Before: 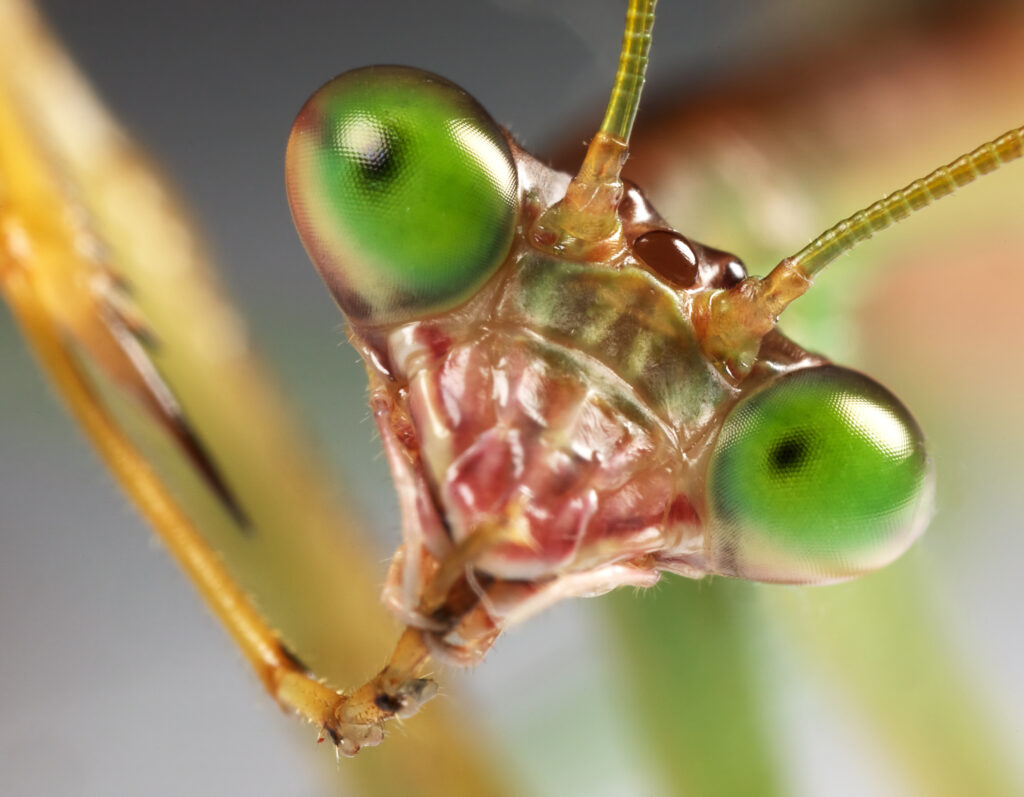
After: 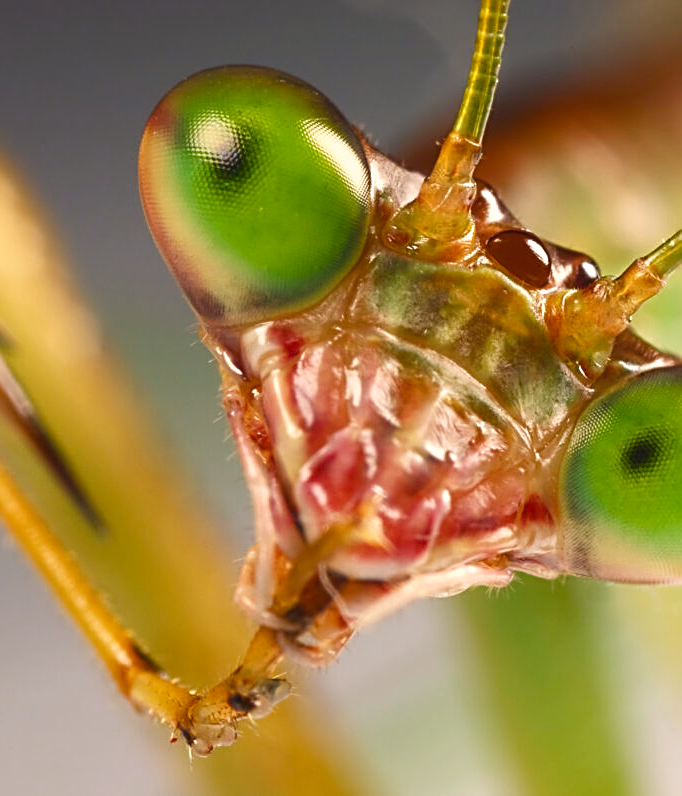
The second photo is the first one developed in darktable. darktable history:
color balance rgb: shadows lift › chroma 2%, shadows lift › hue 247.2°, power › chroma 0.3%, power › hue 25.2°, highlights gain › chroma 3%, highlights gain › hue 60°, global offset › luminance 0.75%, perceptual saturation grading › global saturation 20%, perceptual saturation grading › highlights -20%, perceptual saturation grading › shadows 30%, global vibrance 20%
sharpen: radius 2.543, amount 0.636
crop and rotate: left 14.385%, right 18.948%
